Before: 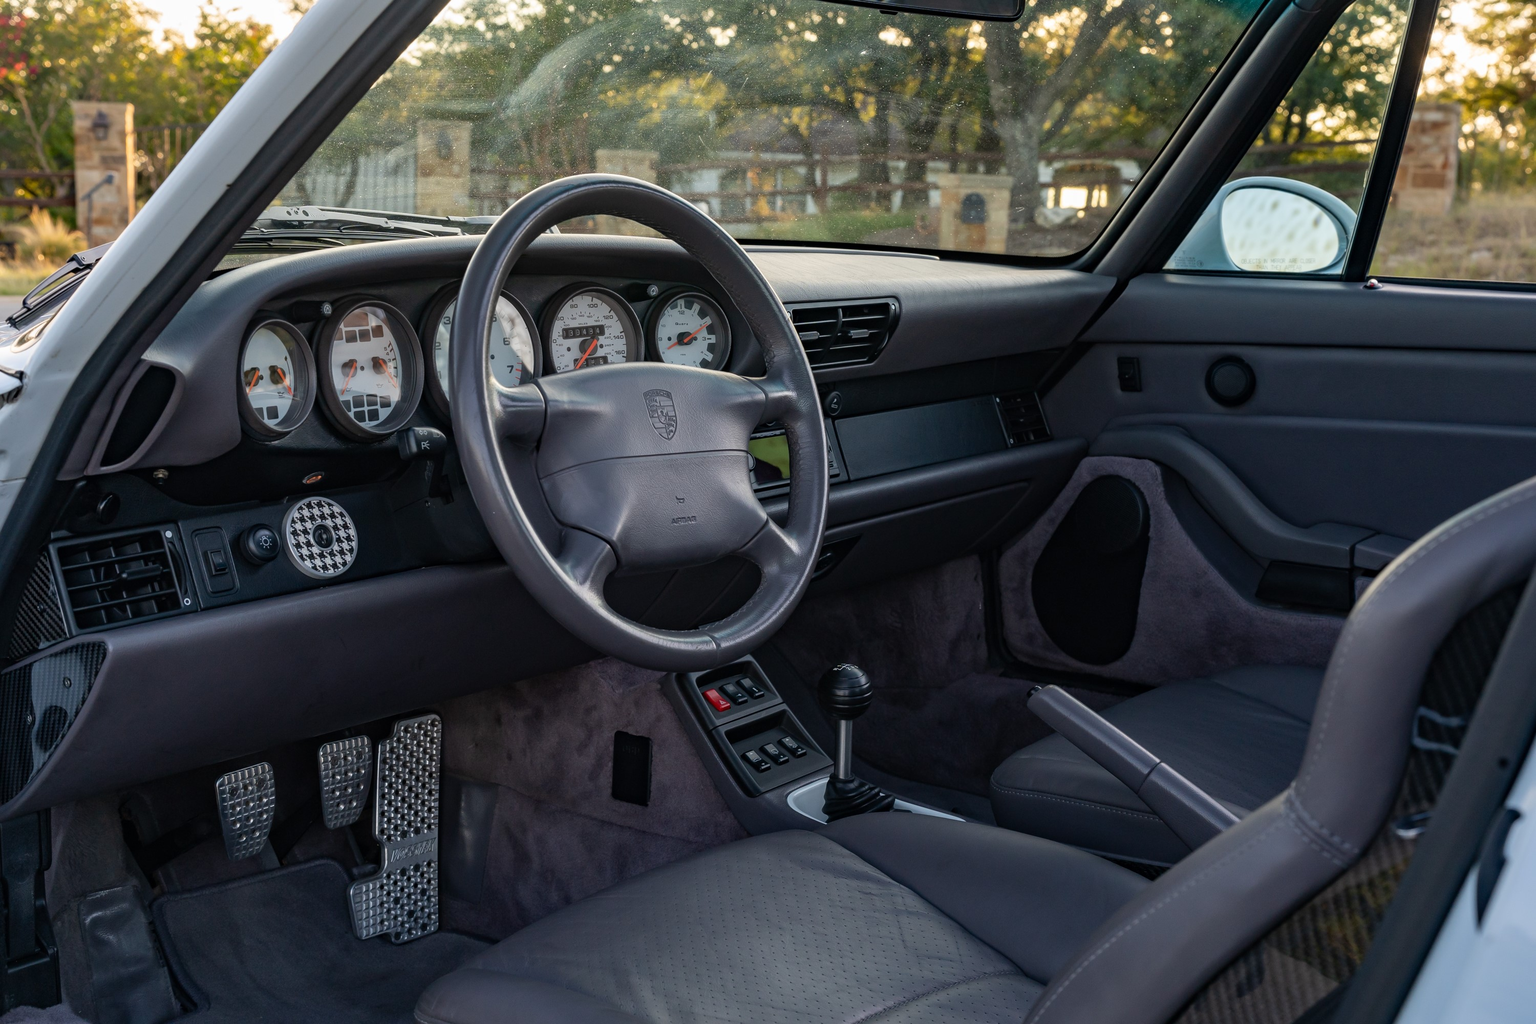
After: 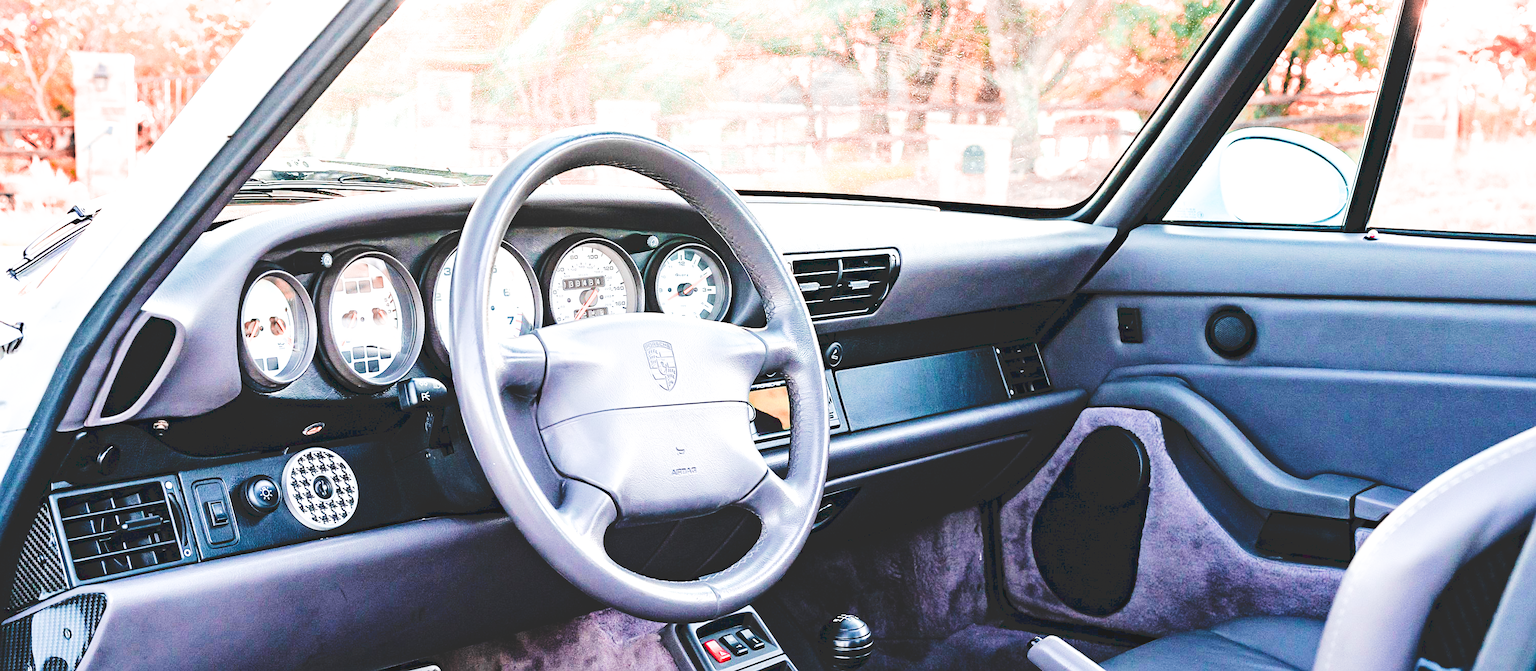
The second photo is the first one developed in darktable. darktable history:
velvia: on, module defaults
crop and rotate: top 4.848%, bottom 29.503%
exposure: black level correction 0.001, exposure 1.398 EV, compensate exposure bias true, compensate highlight preservation false
tone curve: curves: ch0 [(0, 0) (0.003, 0.172) (0.011, 0.177) (0.025, 0.177) (0.044, 0.177) (0.069, 0.178) (0.1, 0.181) (0.136, 0.19) (0.177, 0.208) (0.224, 0.226) (0.277, 0.274) (0.335, 0.338) (0.399, 0.43) (0.468, 0.535) (0.543, 0.635) (0.623, 0.726) (0.709, 0.815) (0.801, 0.882) (0.898, 0.936) (1, 1)], preserve colors none
sharpen: on, module defaults
color zones: curves: ch2 [(0, 0.5) (0.084, 0.497) (0.323, 0.335) (0.4, 0.497) (1, 0.5)], process mode strong
filmic rgb: black relative exposure -5 EV, white relative exposure 3.5 EV, hardness 3.19, contrast 1.2, highlights saturation mix -50%
